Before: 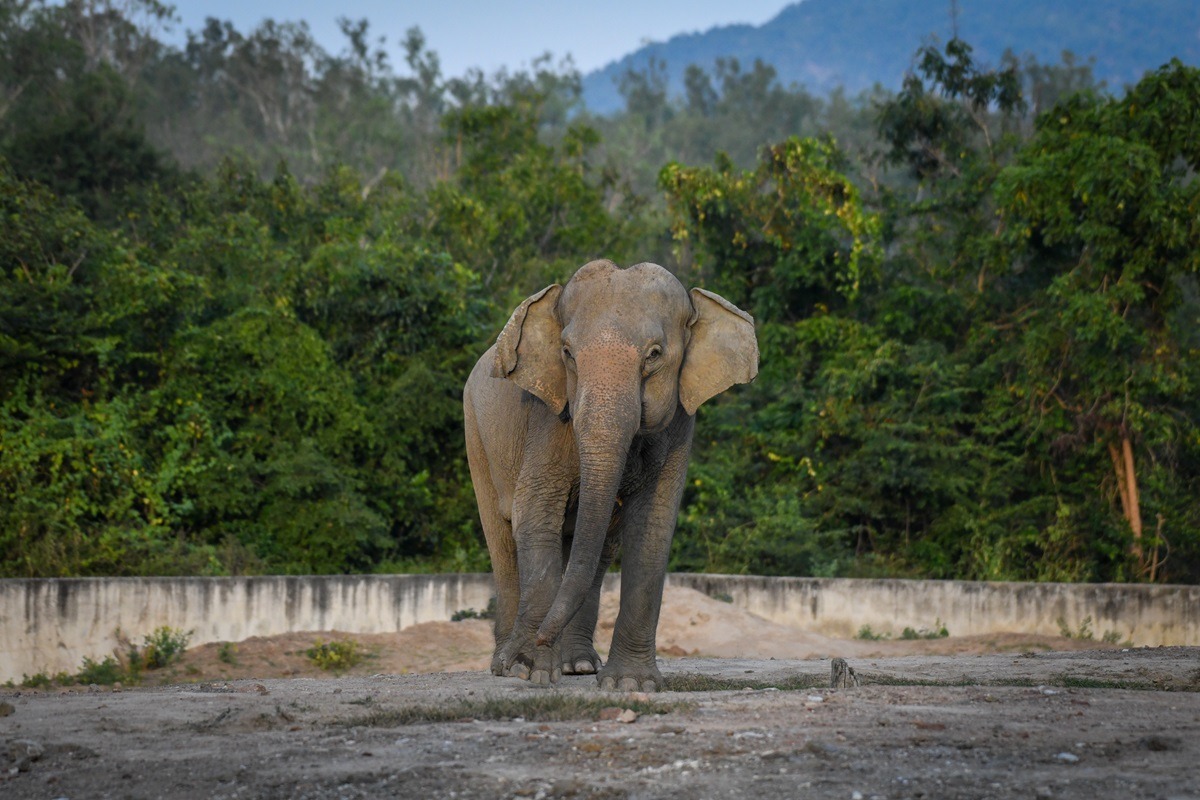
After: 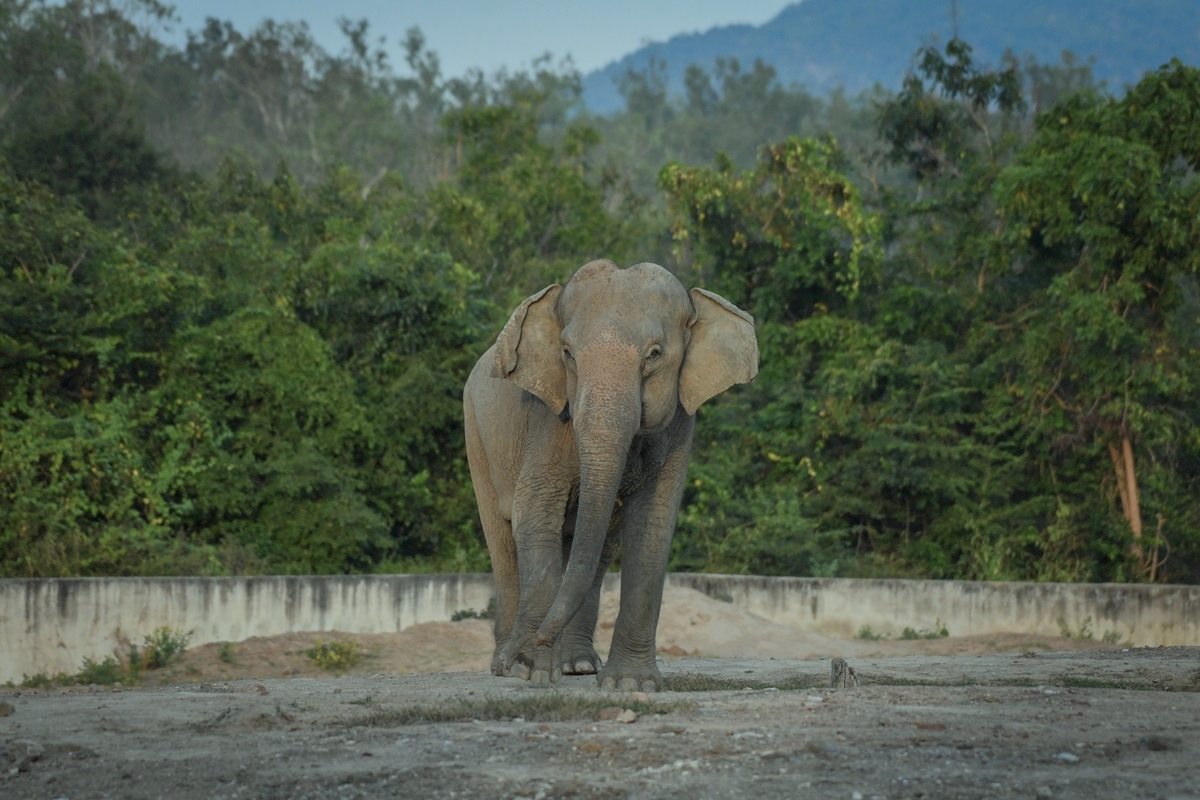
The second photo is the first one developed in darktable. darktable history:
color correction: highlights a* -8, highlights b* 3.1
color balance rgb: perceptual saturation grading › global saturation -27.94%, hue shift -2.27°, contrast -21.26%
